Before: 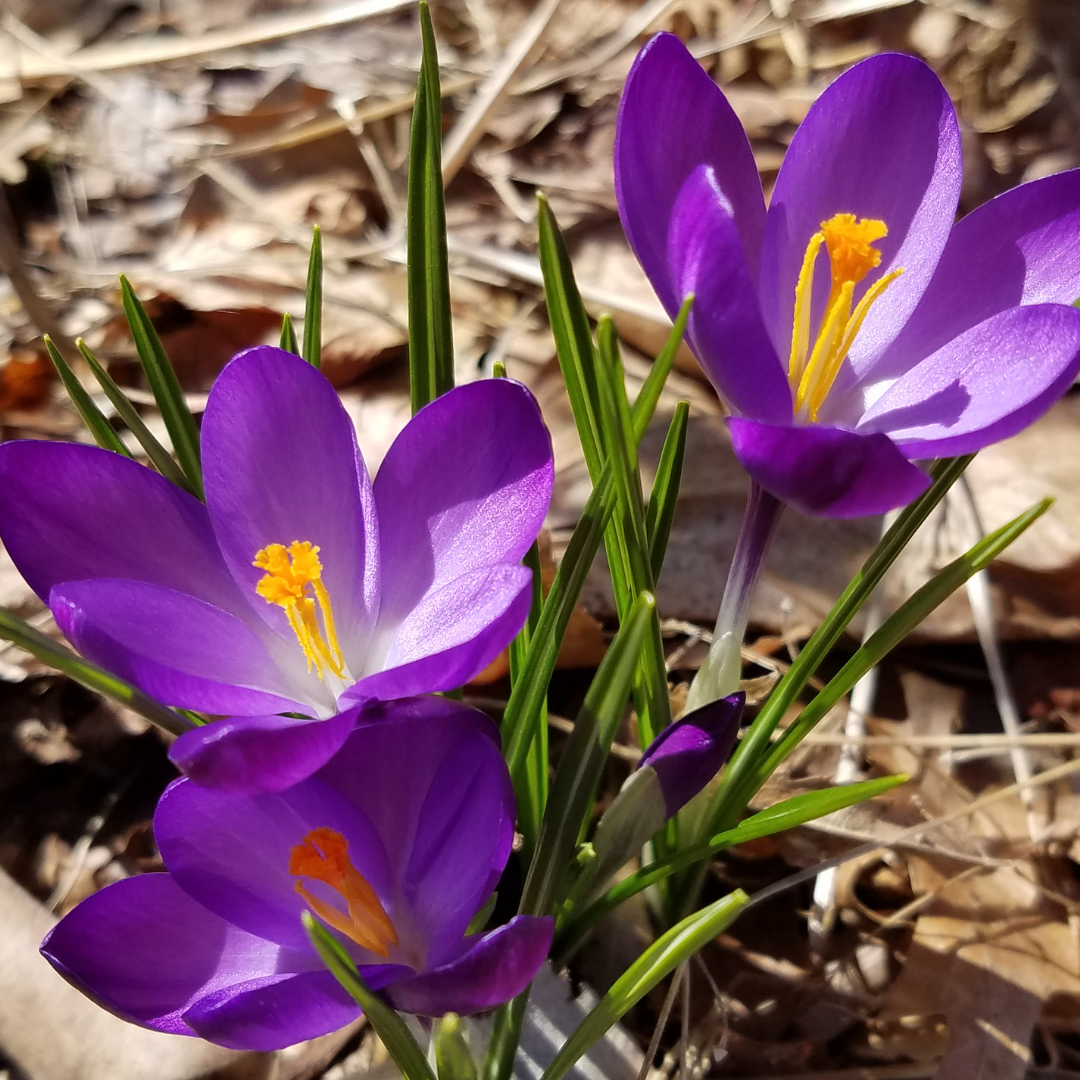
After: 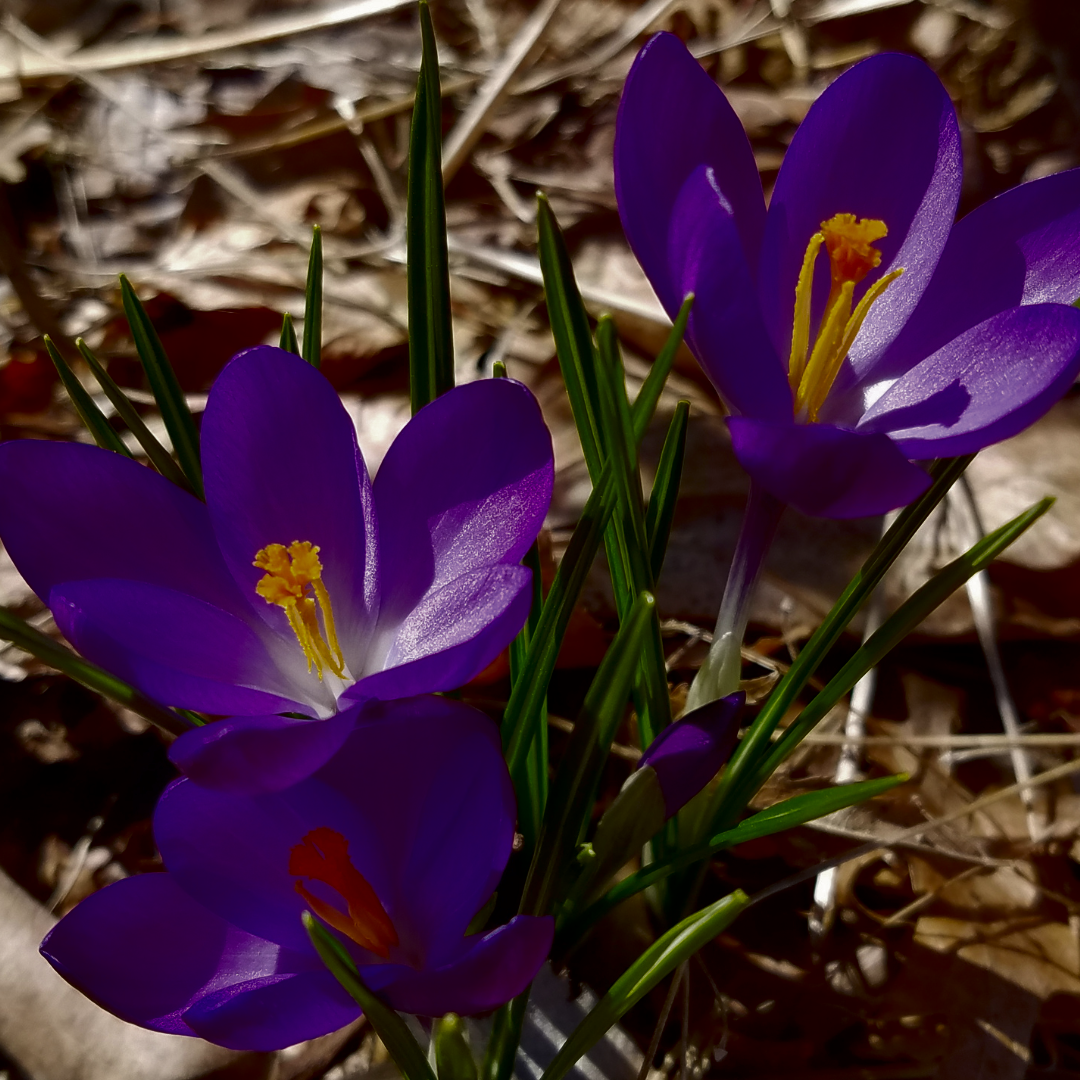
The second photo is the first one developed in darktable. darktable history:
contrast brightness saturation: brightness -0.52
color zones: curves: ch0 [(0.27, 0.396) (0.563, 0.504) (0.75, 0.5) (0.787, 0.307)]
